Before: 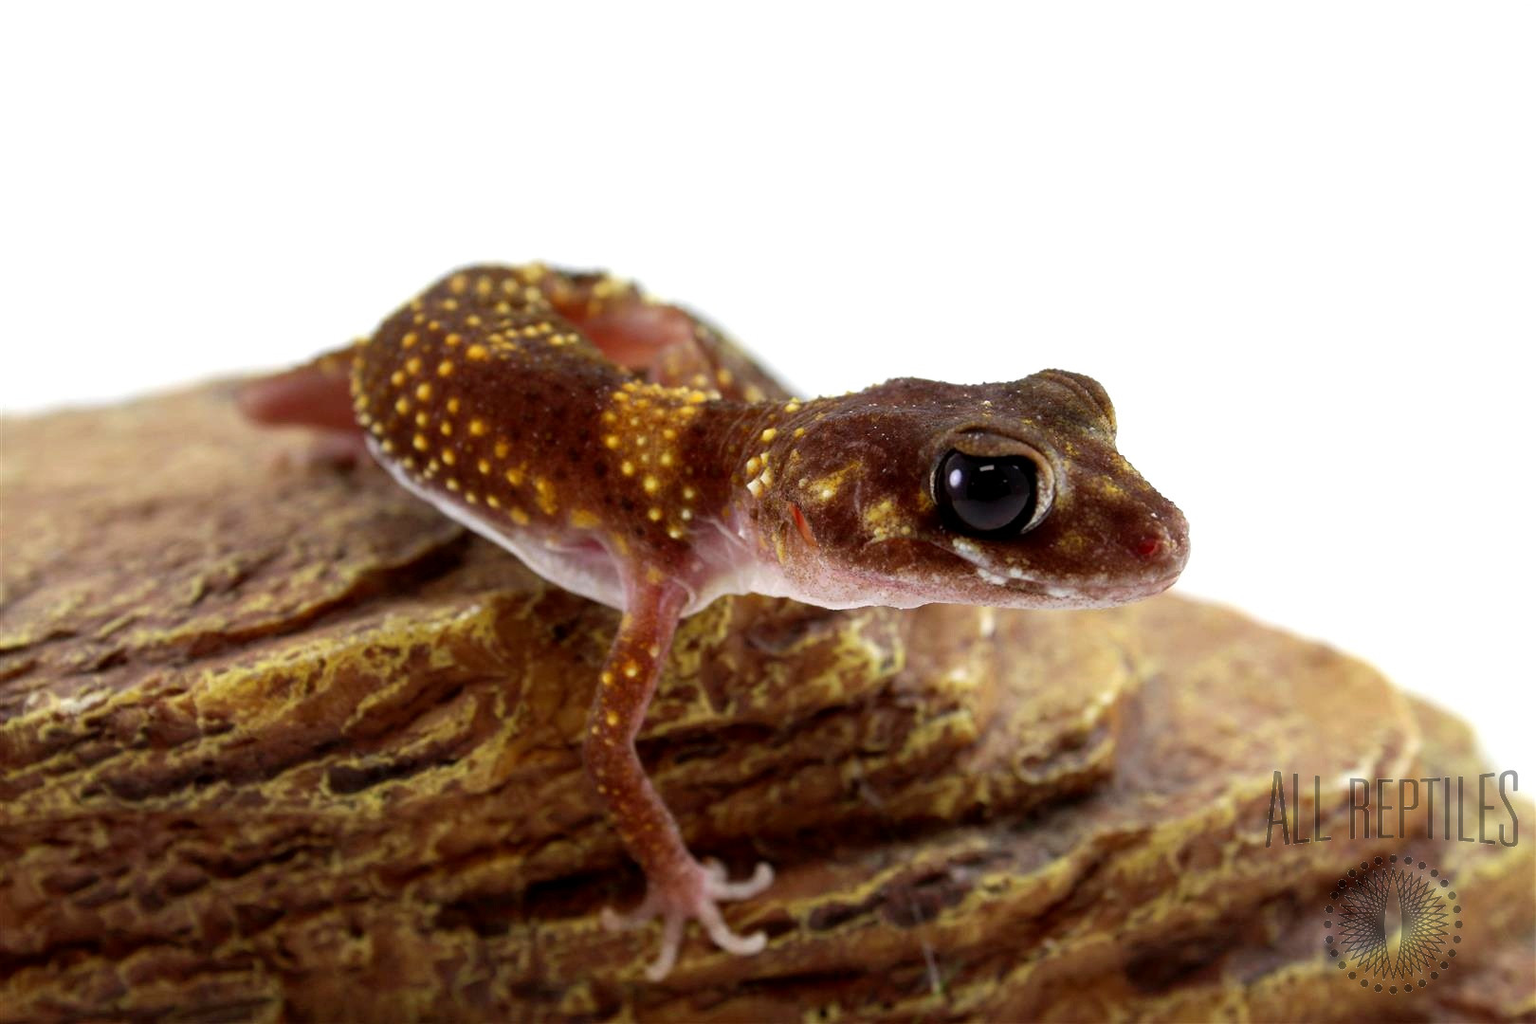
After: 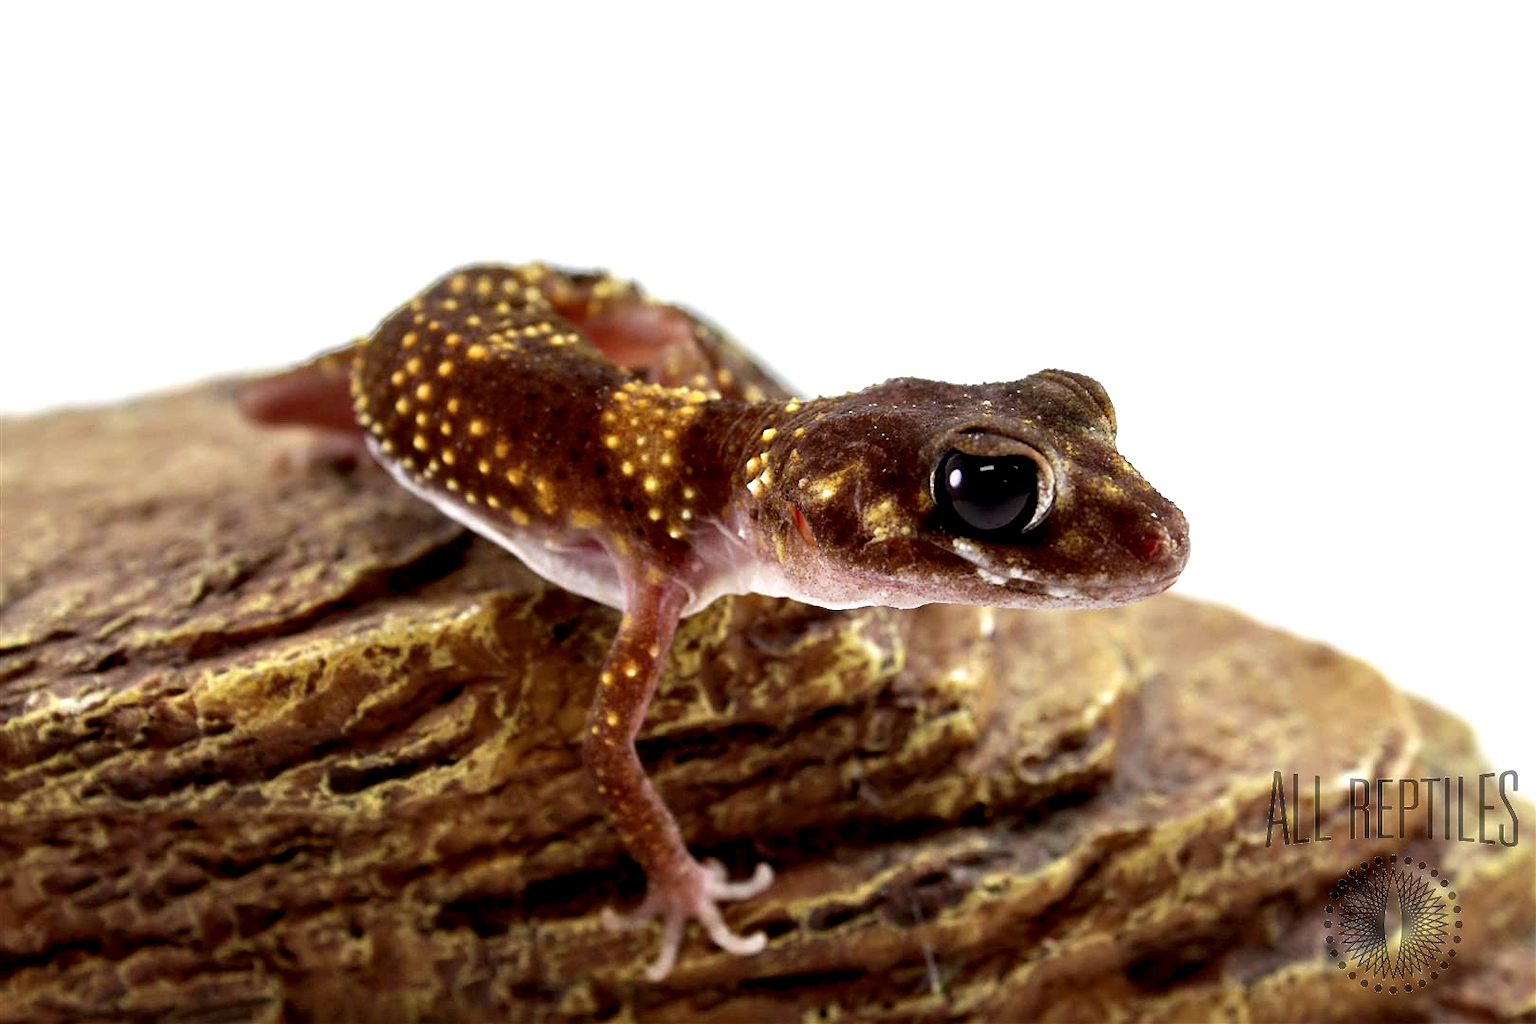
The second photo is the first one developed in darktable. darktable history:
sharpen: on, module defaults
contrast equalizer: y [[0.513, 0.565, 0.608, 0.562, 0.512, 0.5], [0.5 ×6], [0.5, 0.5, 0.5, 0.528, 0.598, 0.658], [0 ×6], [0 ×6]]
